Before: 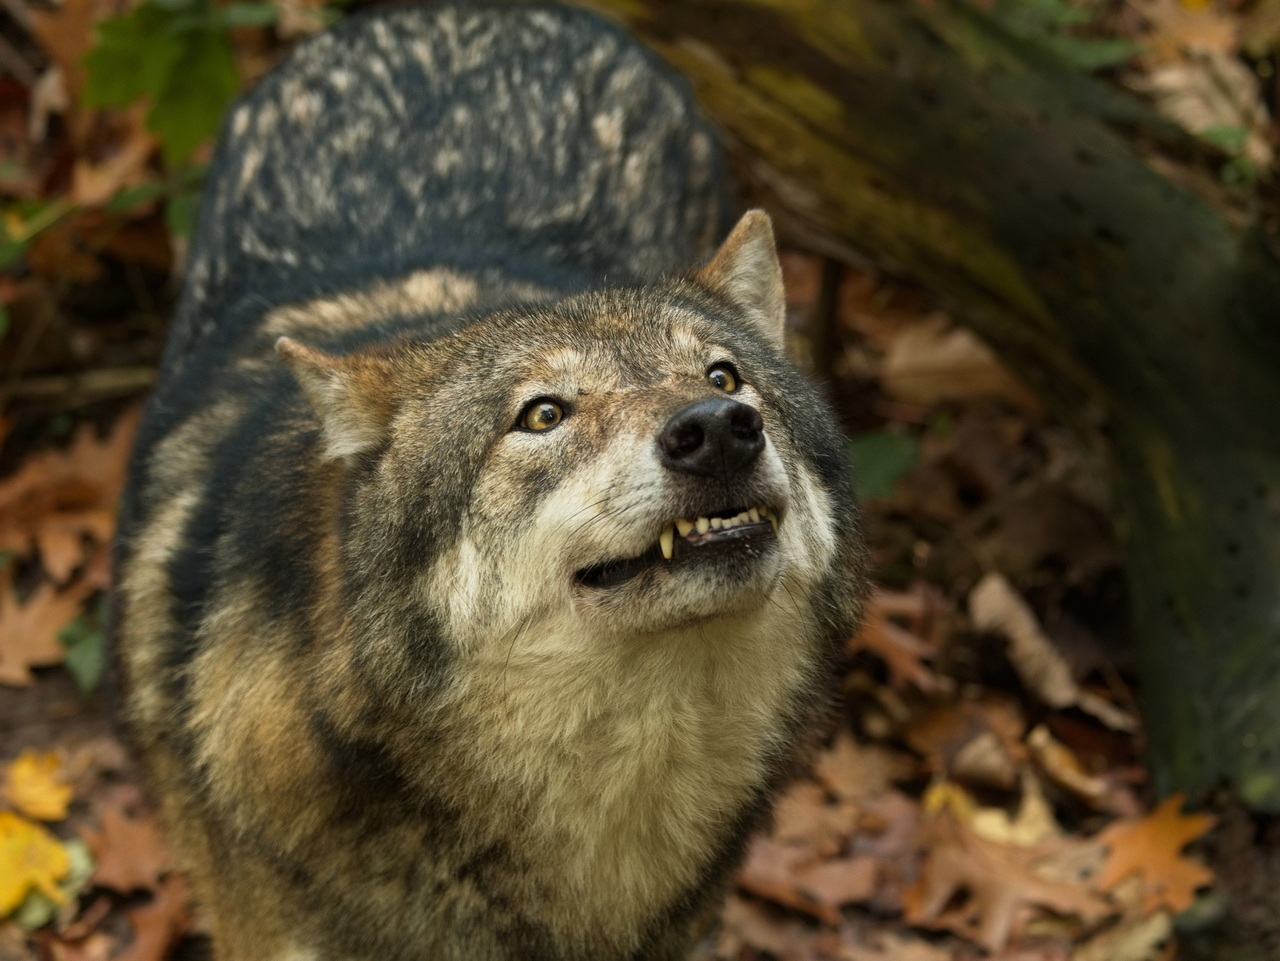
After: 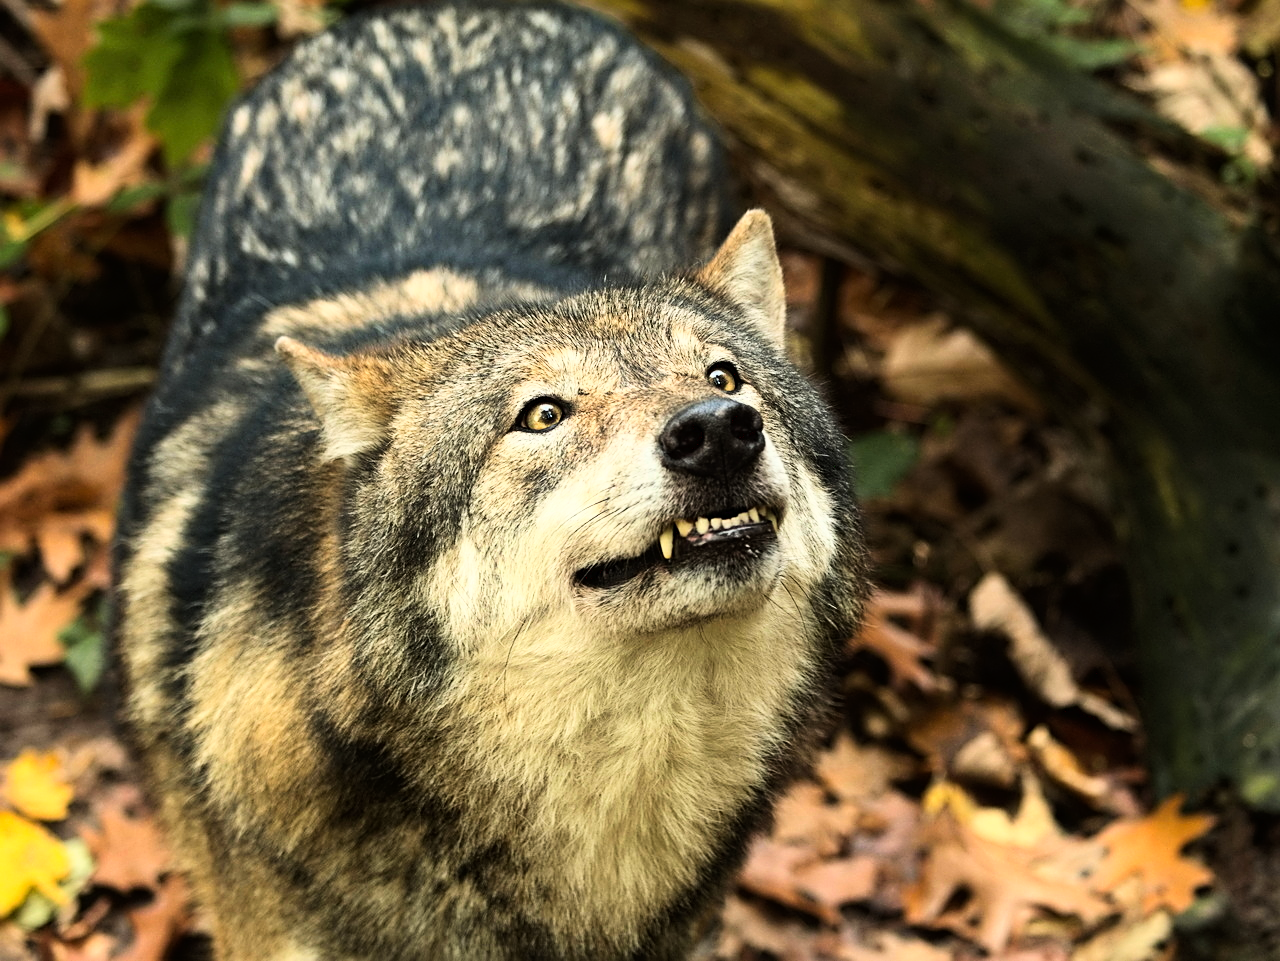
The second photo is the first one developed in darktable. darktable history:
base curve: curves: ch0 [(0, 0) (0.007, 0.004) (0.027, 0.03) (0.046, 0.07) (0.207, 0.54) (0.442, 0.872) (0.673, 0.972) (1, 1)]
sharpen: on, module defaults
